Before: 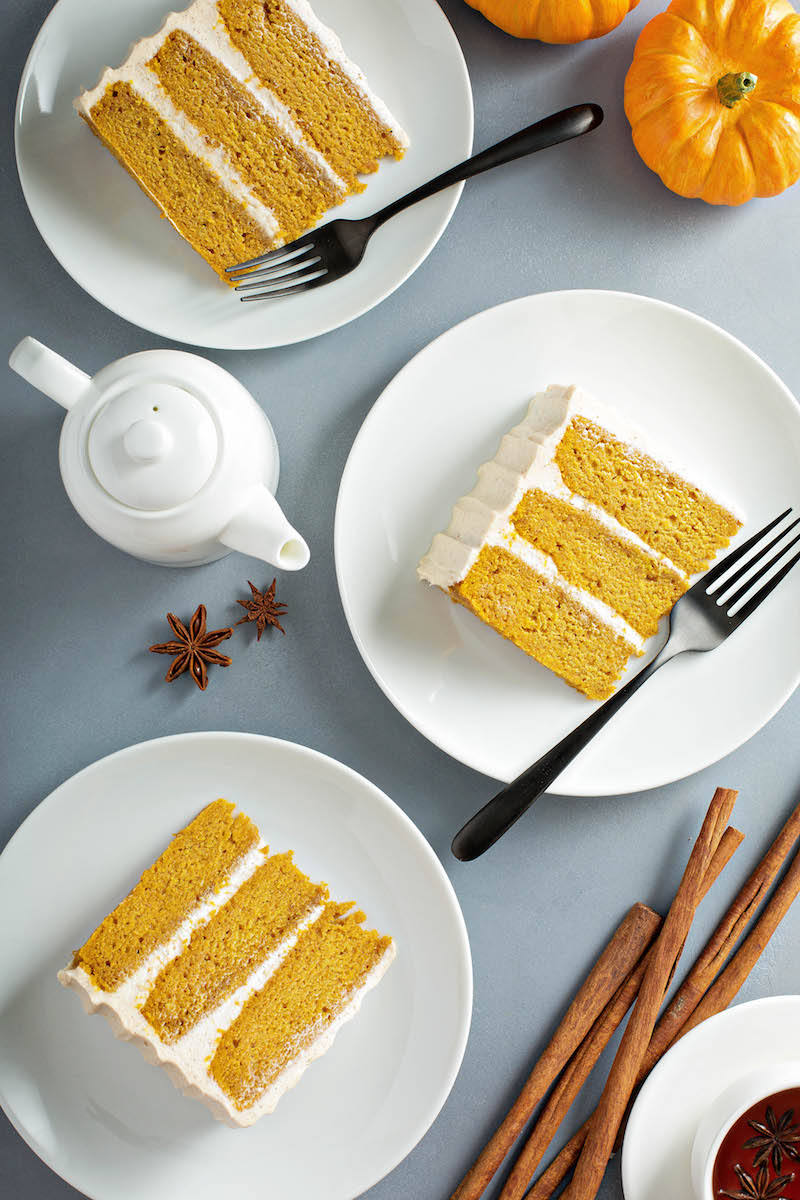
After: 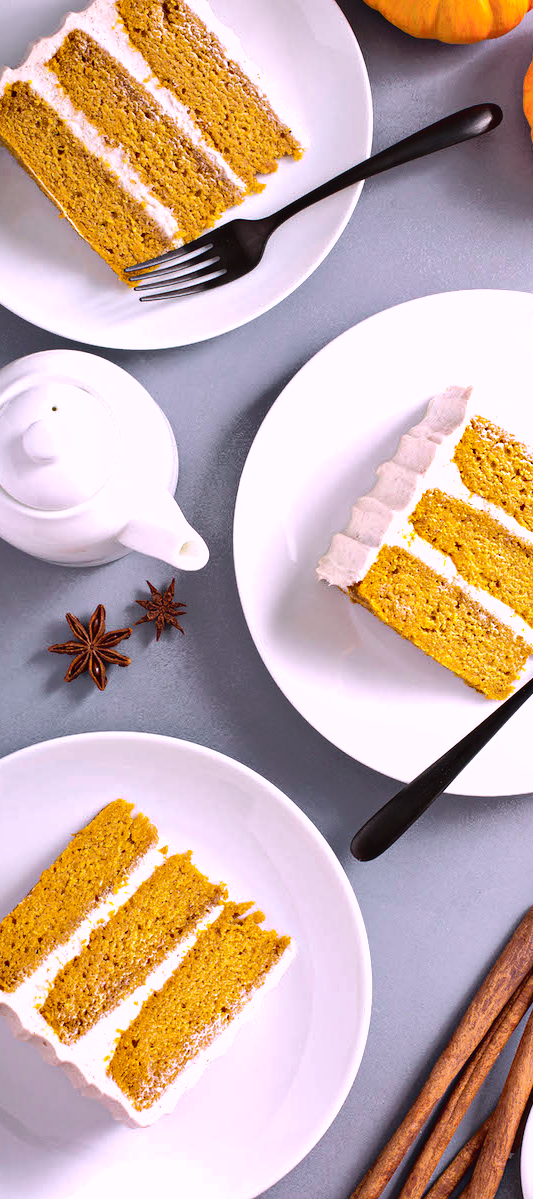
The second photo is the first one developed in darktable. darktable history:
shadows and highlights: low approximation 0.01, soften with gaussian
tone curve: curves: ch0 [(0, 0.032) (0.094, 0.08) (0.265, 0.208) (0.41, 0.417) (0.498, 0.496) (0.638, 0.673) (0.845, 0.828) (0.994, 0.964)]; ch1 [(0, 0) (0.161, 0.092) (0.37, 0.302) (0.417, 0.434) (0.492, 0.502) (0.576, 0.589) (0.644, 0.638) (0.725, 0.765) (1, 1)]; ch2 [(0, 0) (0.352, 0.403) (0.45, 0.469) (0.521, 0.515) (0.55, 0.528) (0.589, 0.576) (1, 1)], color space Lab, independent channels, preserve colors none
white balance: red 1.042, blue 1.17
exposure: exposure 0.426 EV, compensate highlight preservation false
crop and rotate: left 12.673%, right 20.66%
base curve: curves: ch0 [(0, 0) (0.303, 0.277) (1, 1)]
